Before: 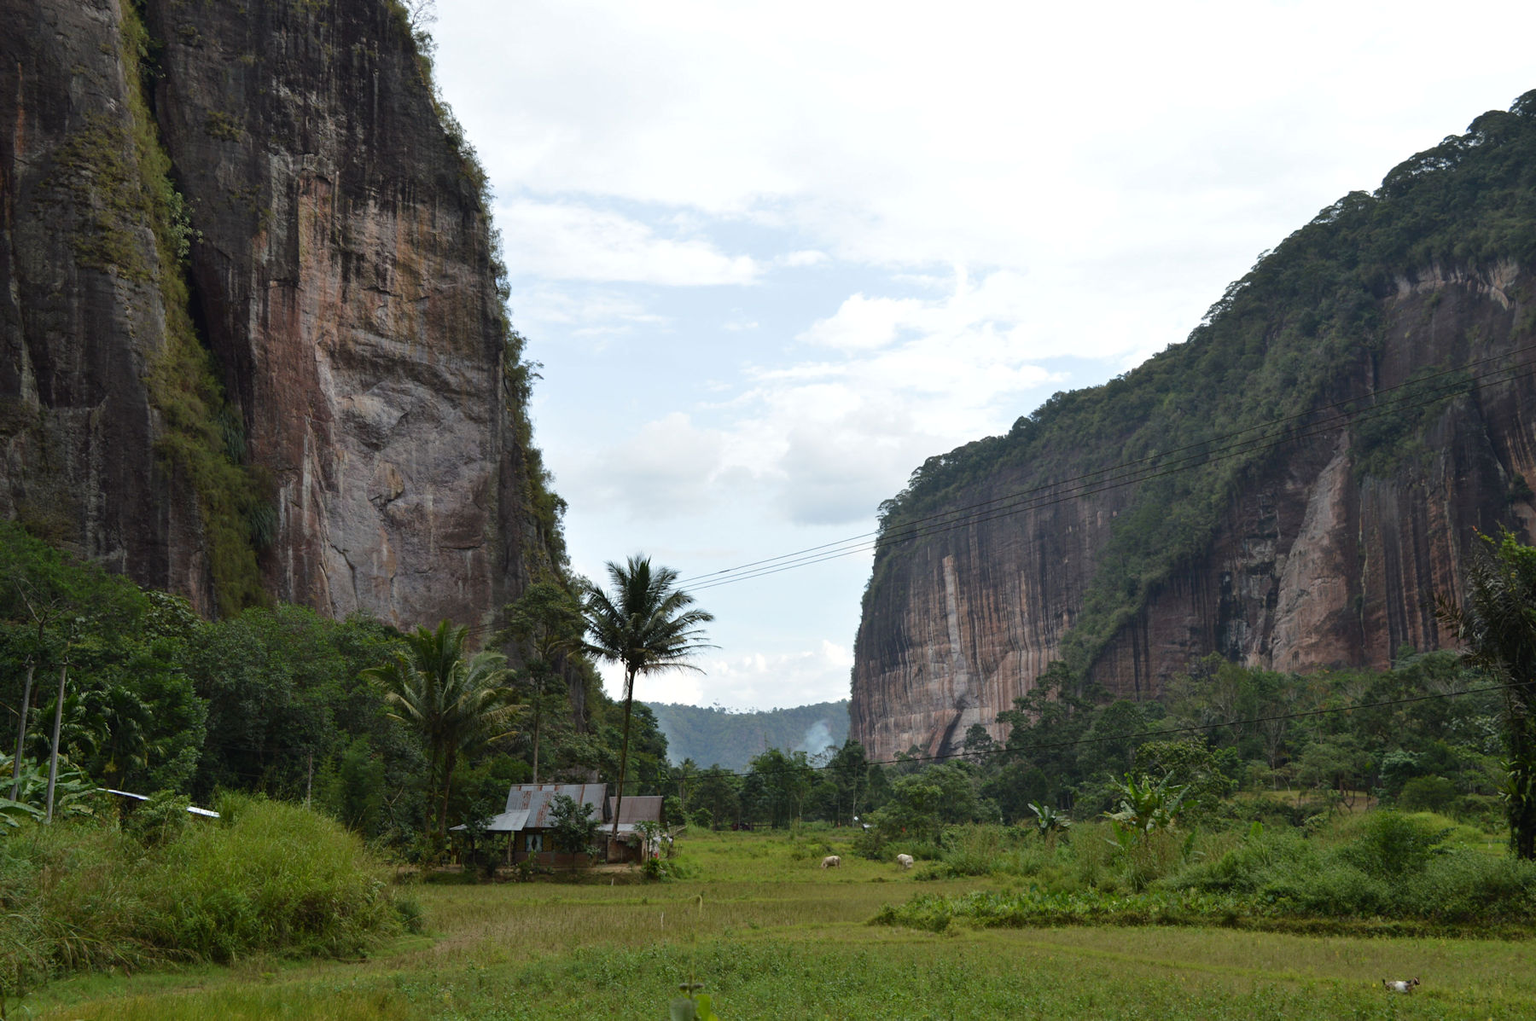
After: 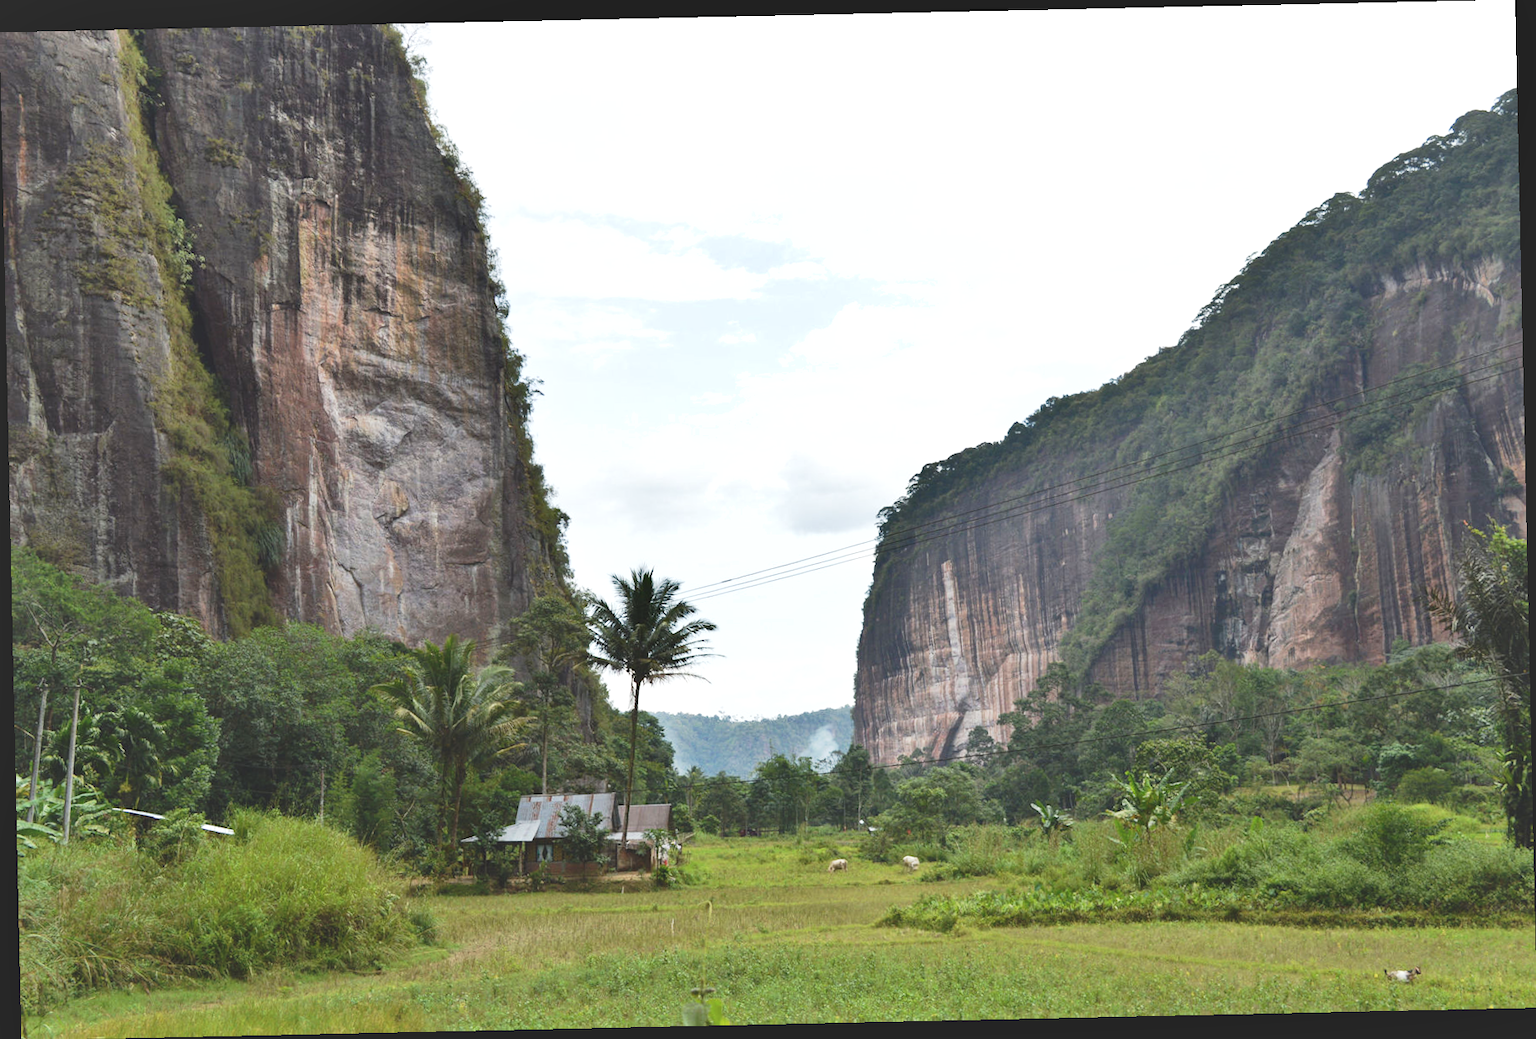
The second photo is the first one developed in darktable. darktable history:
exposure: black level correction 0, exposure 0.95 EV, compensate exposure bias true, compensate highlight preservation false
tone curve: curves: ch0 [(0, 0) (0.003, 0.126) (0.011, 0.129) (0.025, 0.133) (0.044, 0.143) (0.069, 0.155) (0.1, 0.17) (0.136, 0.189) (0.177, 0.217) (0.224, 0.25) (0.277, 0.293) (0.335, 0.346) (0.399, 0.398) (0.468, 0.456) (0.543, 0.517) (0.623, 0.583) (0.709, 0.659) (0.801, 0.756) (0.898, 0.856) (1, 1)], preserve colors none
base curve: curves: ch0 [(0, 0) (0.088, 0.125) (0.176, 0.251) (0.354, 0.501) (0.613, 0.749) (1, 0.877)], preserve colors none
rotate and perspective: rotation -1.24°, automatic cropping off
shadows and highlights: radius 100.41, shadows 50.55, highlights -64.36, highlights color adjustment 49.82%, soften with gaussian
